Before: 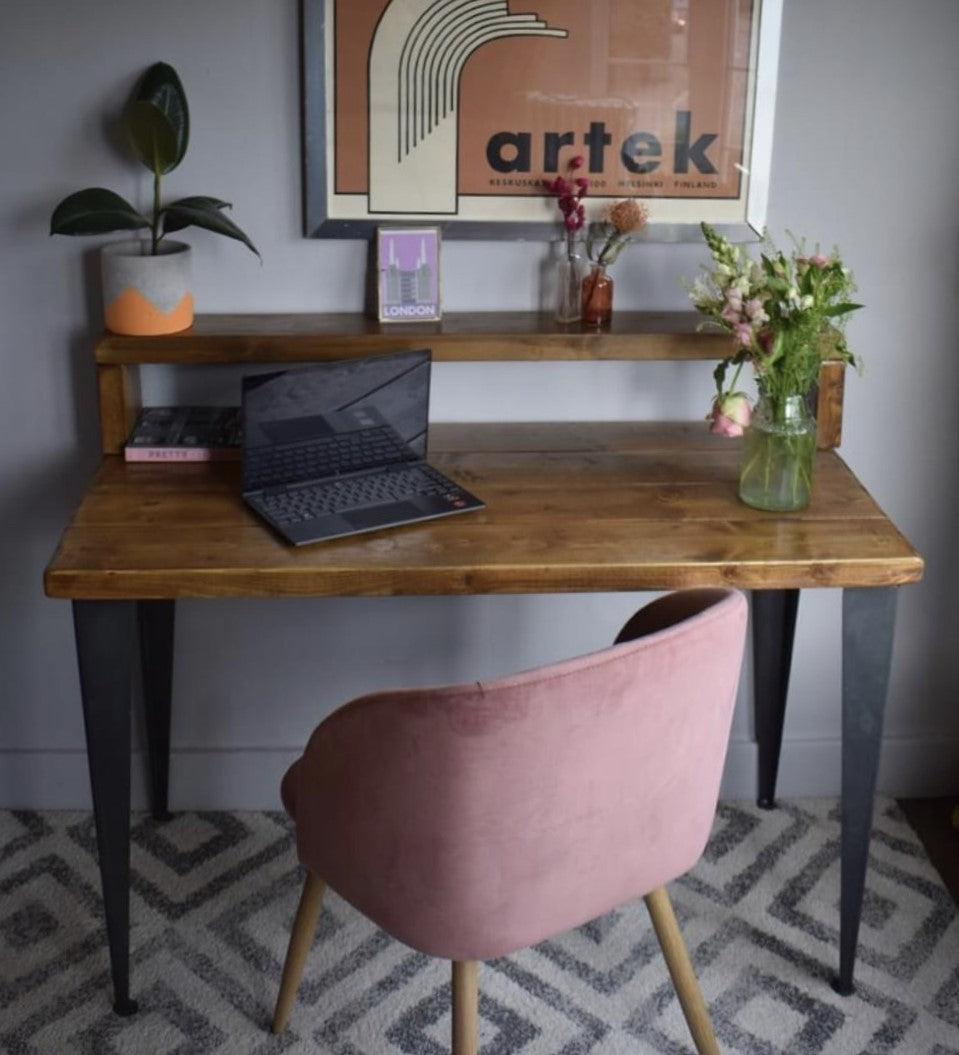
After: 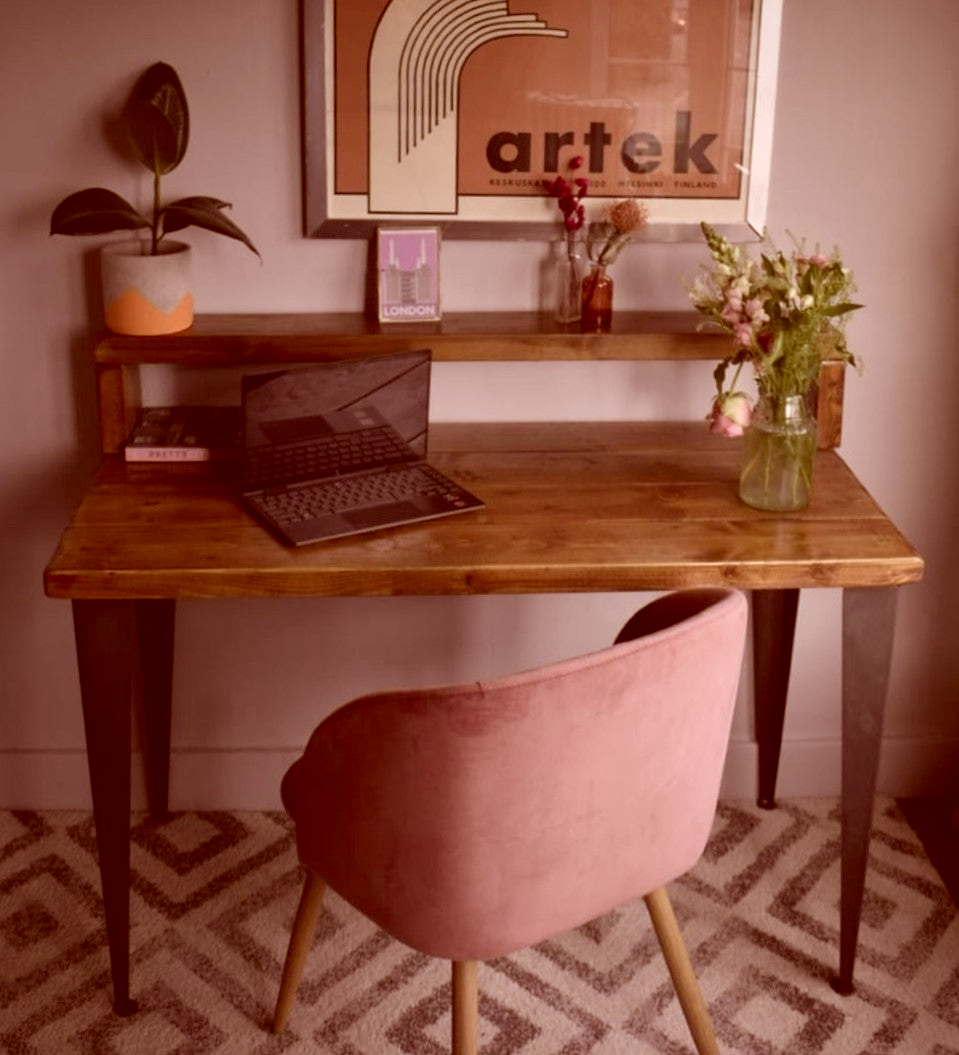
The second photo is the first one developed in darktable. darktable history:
color correction: highlights a* 9.29, highlights b* 8.53, shadows a* 39.67, shadows b* 39.62, saturation 0.774
